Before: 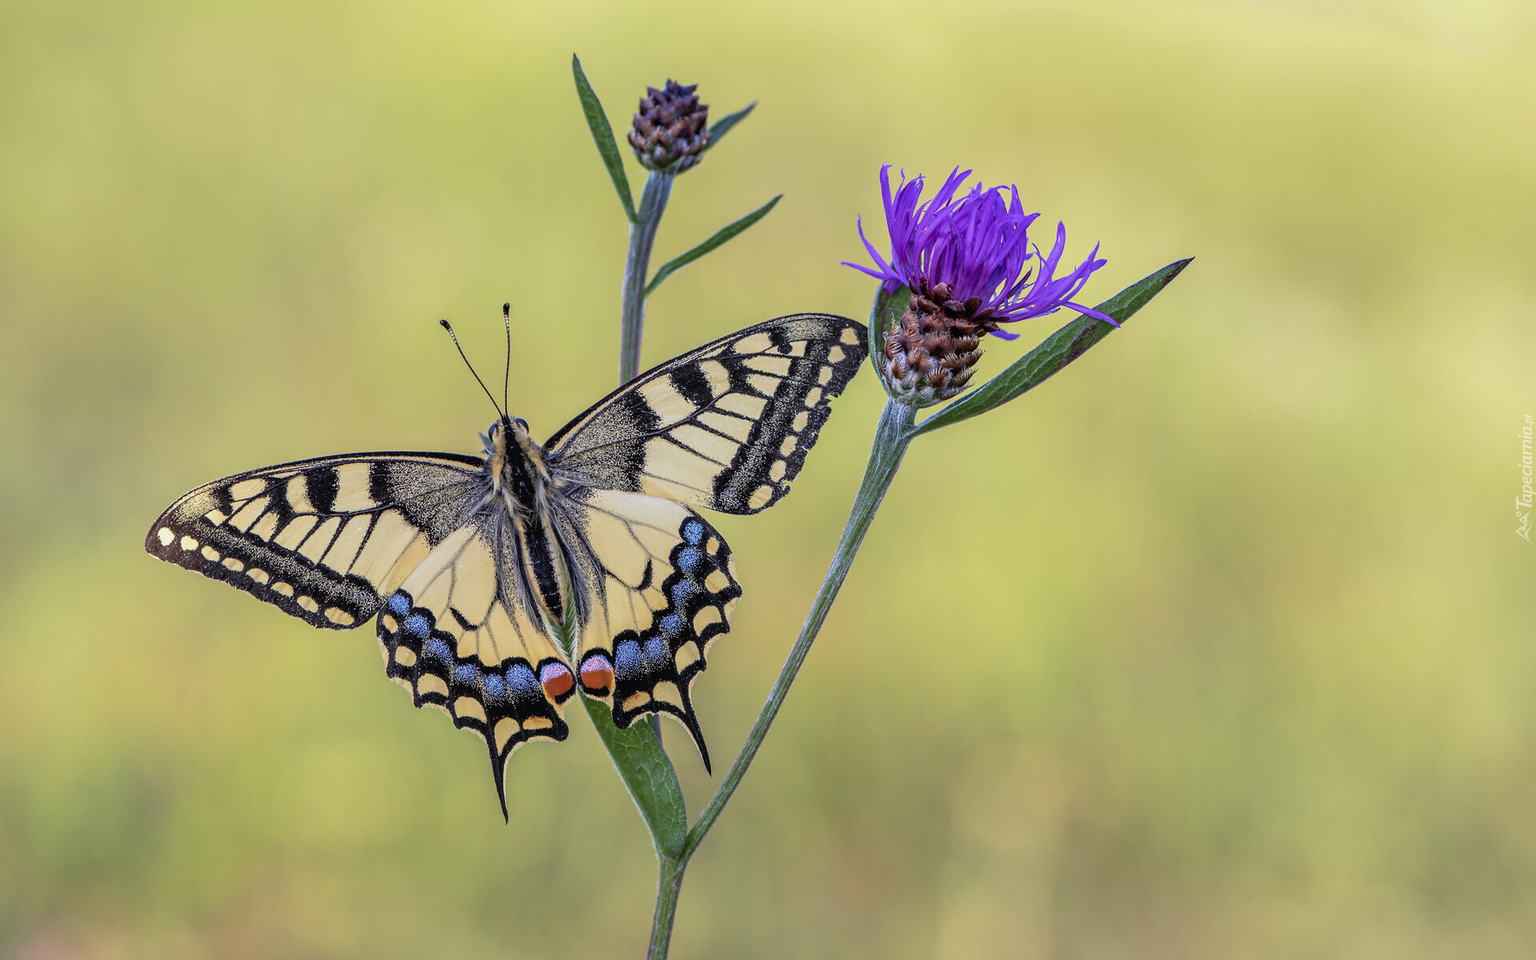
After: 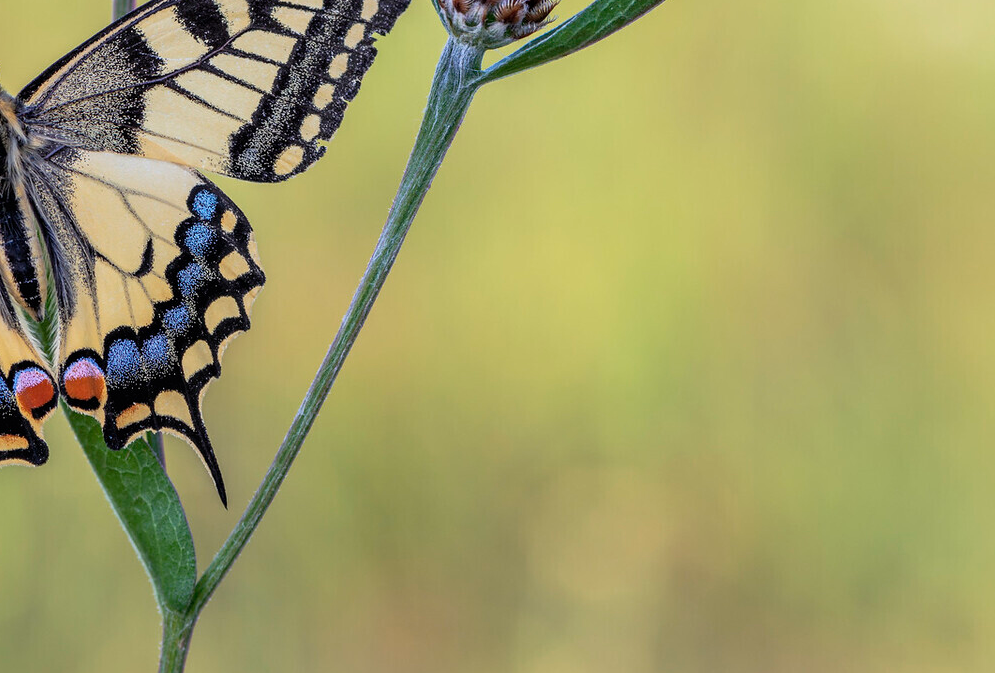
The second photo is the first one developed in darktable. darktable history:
crop: left 34.527%, top 38.428%, right 13.619%, bottom 5.482%
